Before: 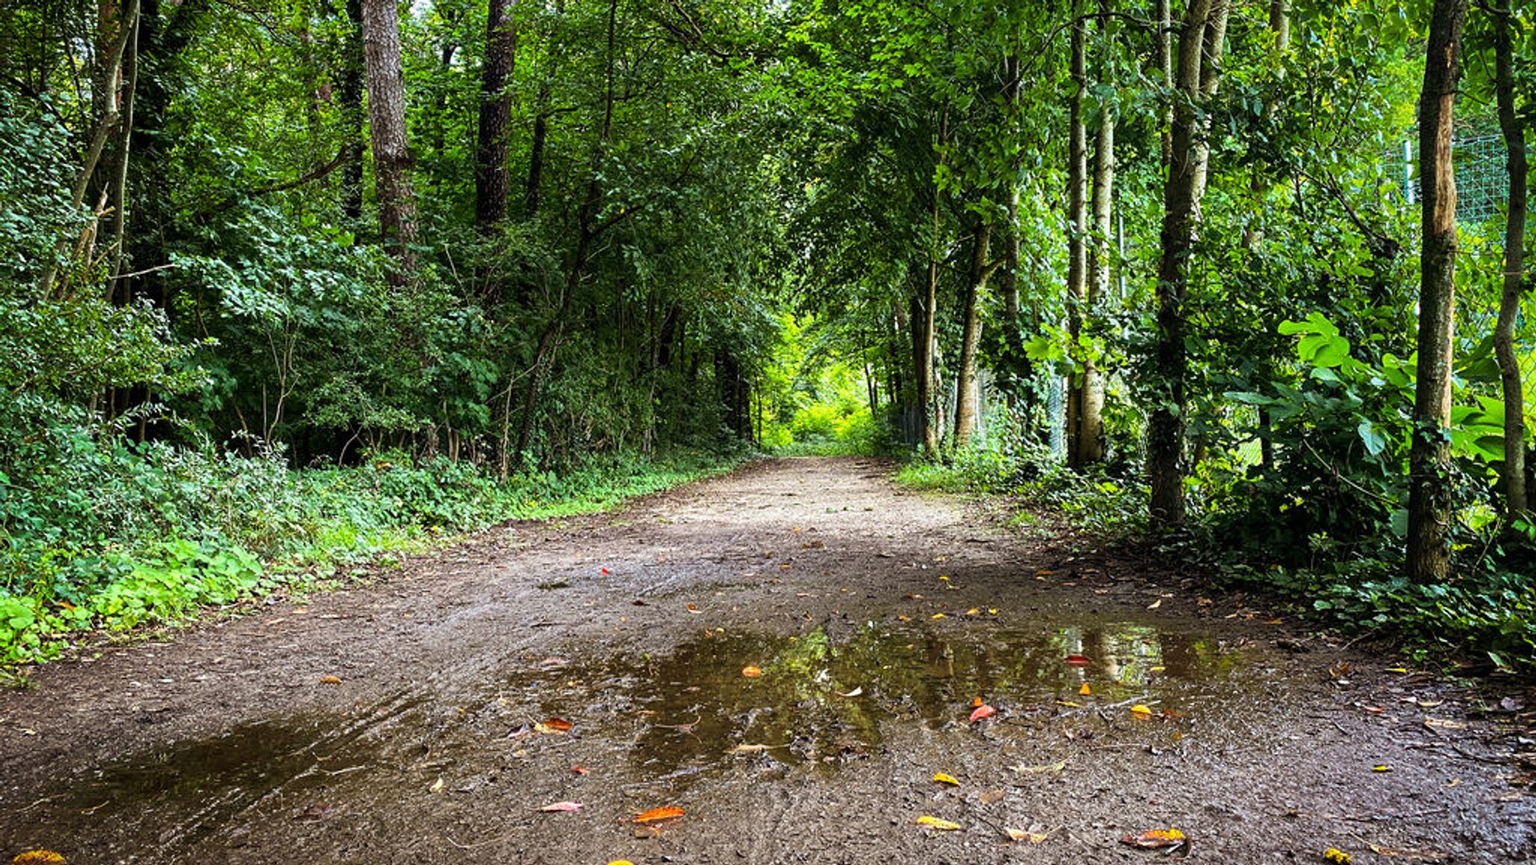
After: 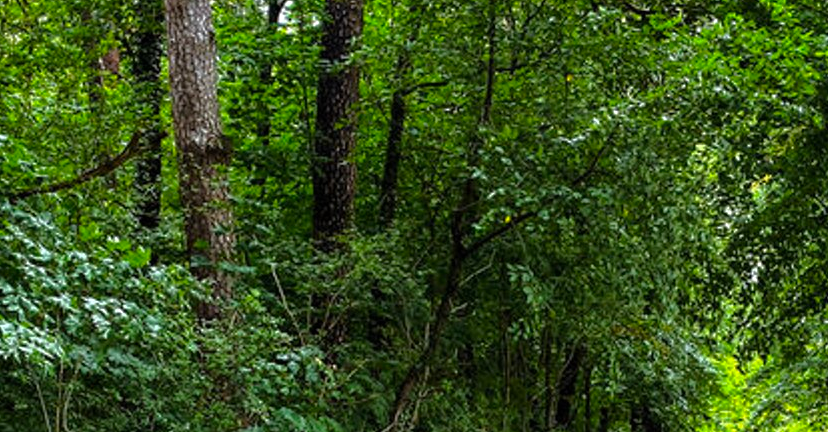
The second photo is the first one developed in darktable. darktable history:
tone equalizer: -8 EV -0.001 EV, -7 EV 0.003 EV, -6 EV -0.003 EV, -5 EV -0.005 EV, -4 EV -0.072 EV, -3 EV -0.21 EV, -2 EV -0.267 EV, -1 EV 0.094 EV, +0 EV 0.313 EV, edges refinement/feathering 500, mask exposure compensation -1.57 EV, preserve details no
crop: left 15.74%, top 5.44%, right 43.82%, bottom 57.08%
color zones: curves: ch1 [(0.25, 0.61) (0.75, 0.248)]
